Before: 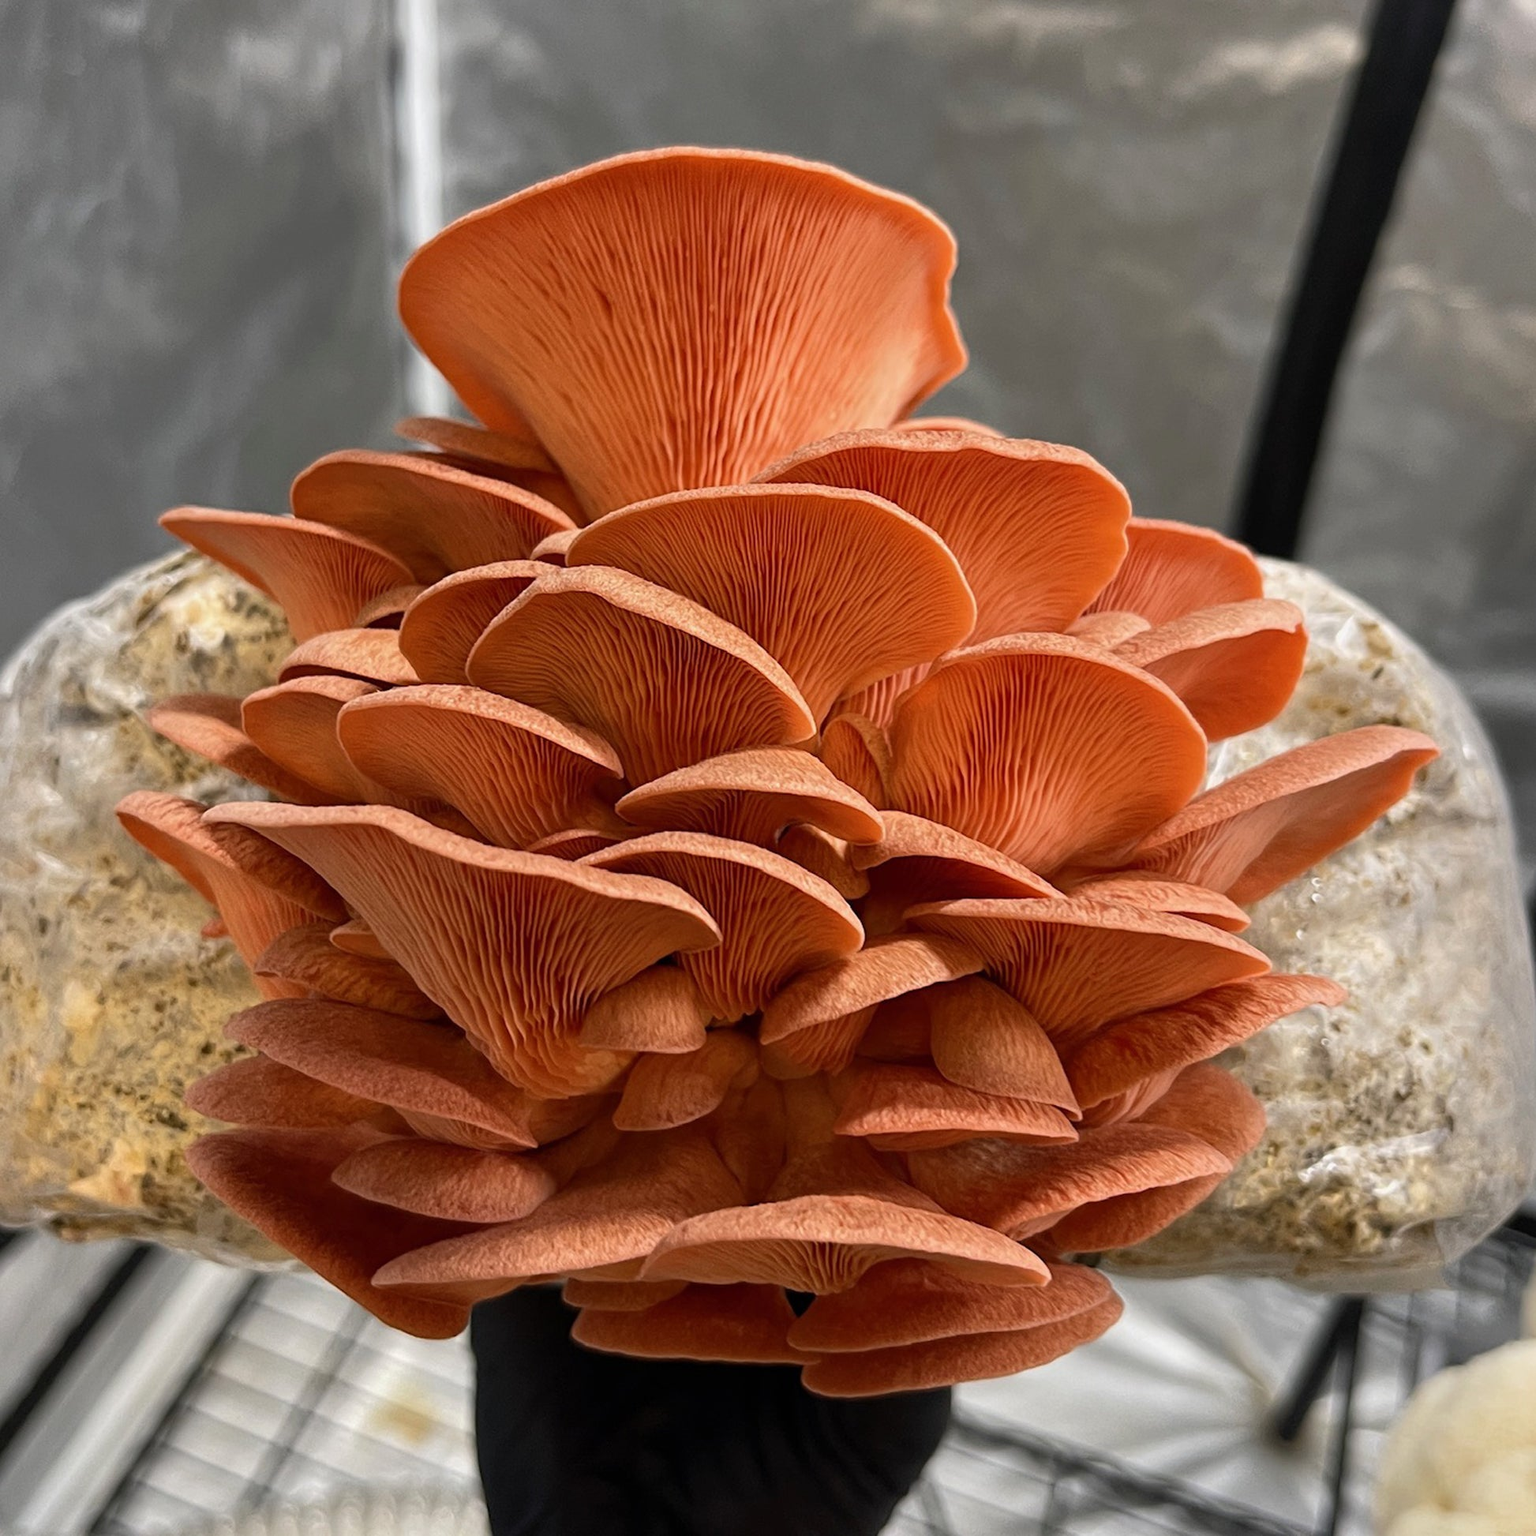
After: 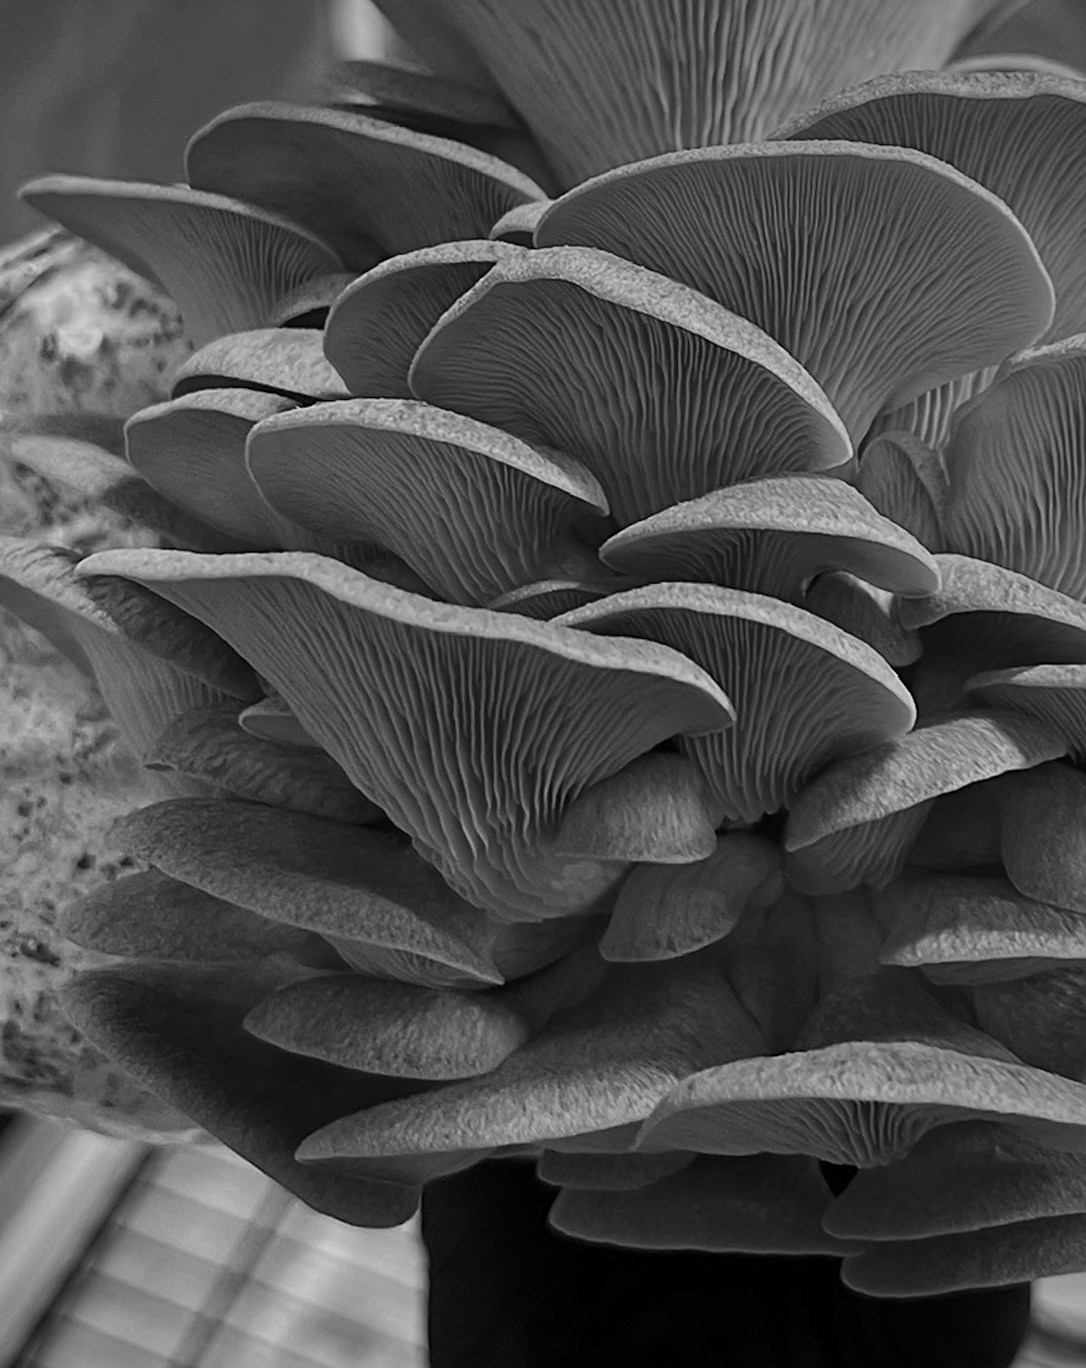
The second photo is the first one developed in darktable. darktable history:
crop: left 8.966%, top 23.852%, right 34.699%, bottom 4.703%
color calibration: output gray [0.253, 0.26, 0.487, 0], gray › normalize channels true, illuminant same as pipeline (D50), adaptation XYZ, x 0.346, y 0.359, gamut compression 0
vignetting: fall-off radius 100%, width/height ratio 1.337
sharpen: radius 1.864, amount 0.398, threshold 1.271
rotate and perspective: rotation -0.45°, automatic cropping original format, crop left 0.008, crop right 0.992, crop top 0.012, crop bottom 0.988
